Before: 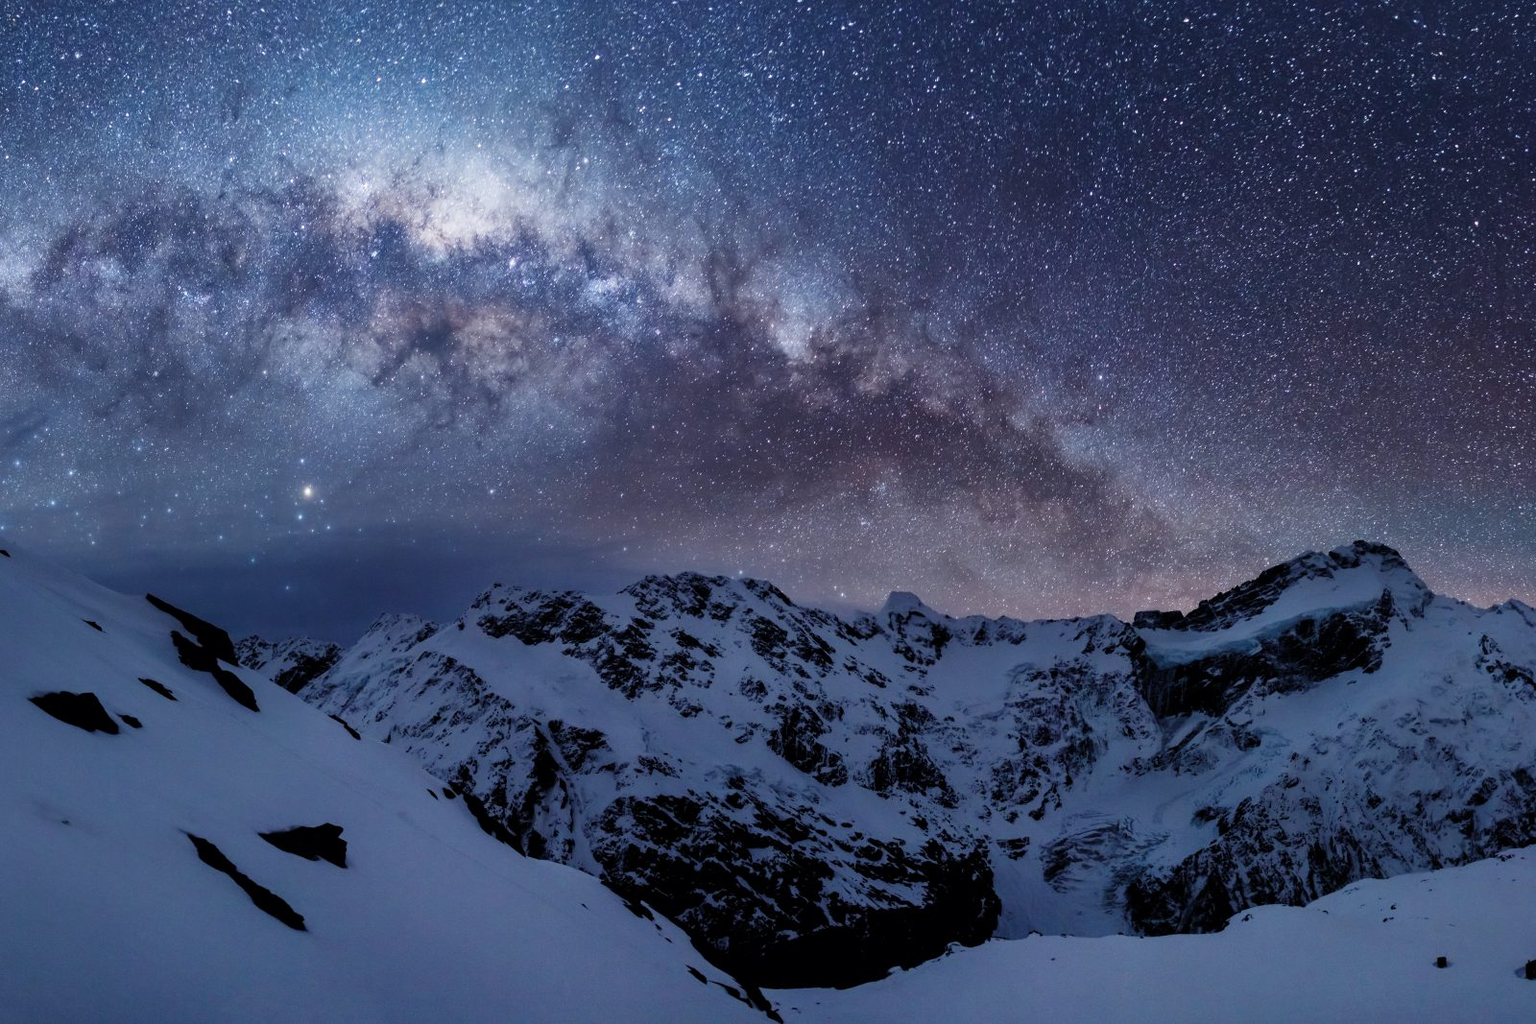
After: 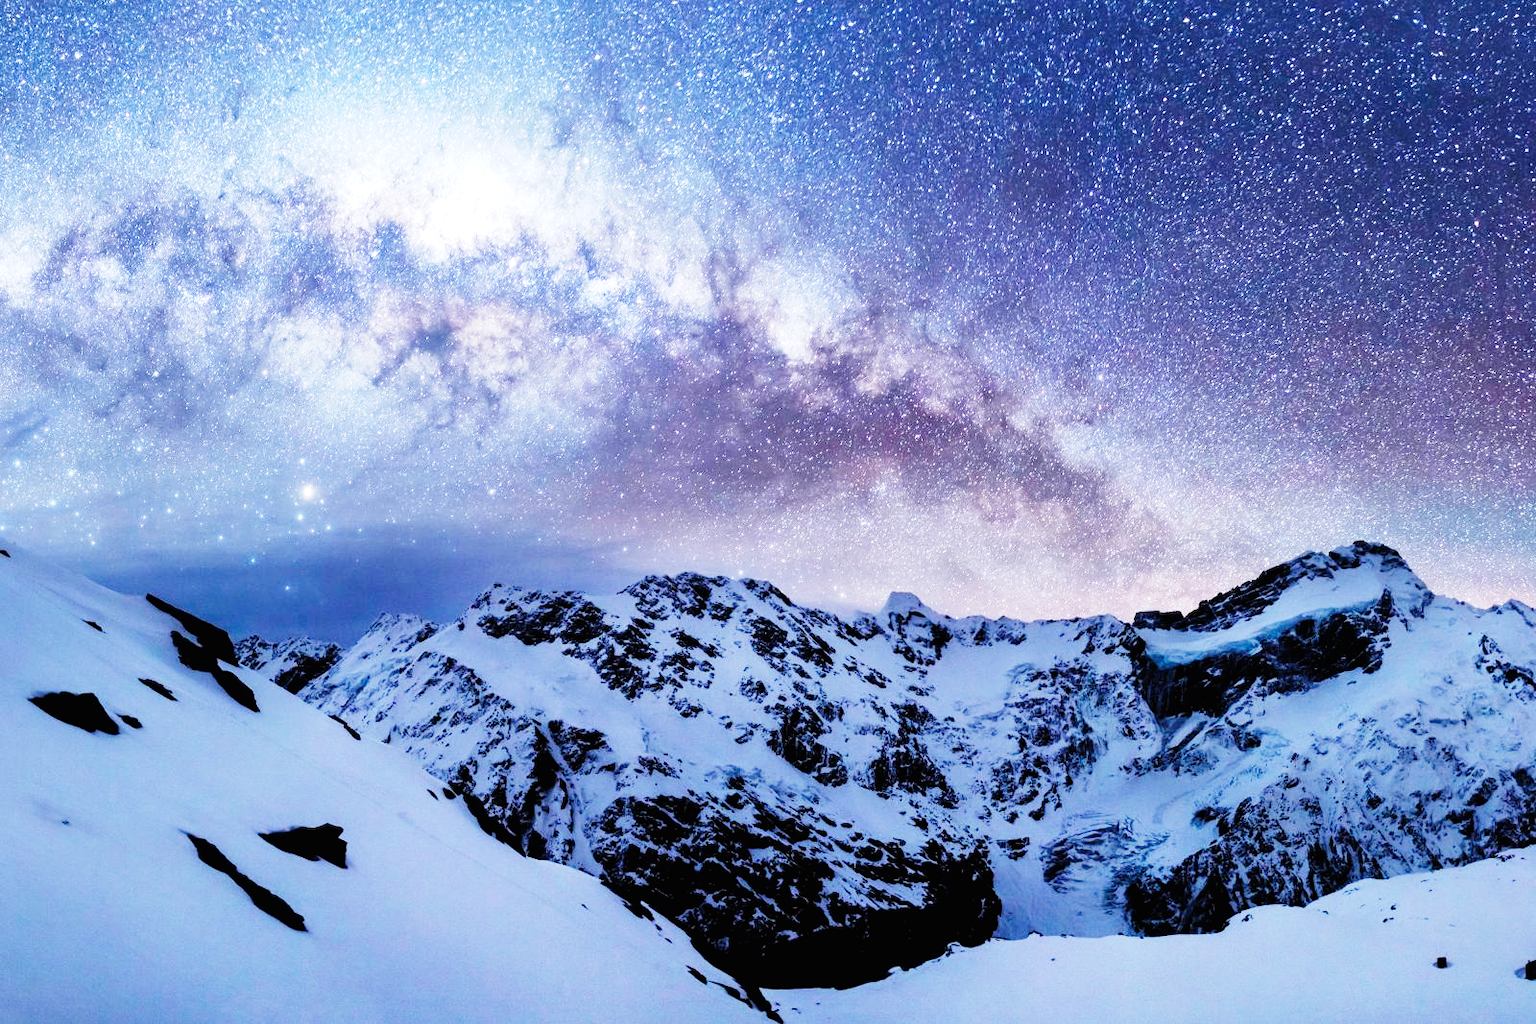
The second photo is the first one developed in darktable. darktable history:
base curve: curves: ch0 [(0, 0) (0, 0.001) (0.001, 0.001) (0.004, 0.002) (0.007, 0.004) (0.015, 0.013) (0.033, 0.045) (0.052, 0.096) (0.075, 0.17) (0.099, 0.241) (0.163, 0.42) (0.219, 0.55) (0.259, 0.616) (0.327, 0.722) (0.365, 0.765) (0.522, 0.873) (0.547, 0.881) (0.689, 0.919) (0.826, 0.952) (1, 1)], preserve colors none
exposure: black level correction 0, exposure 0.9 EV, compensate highlight preservation false
